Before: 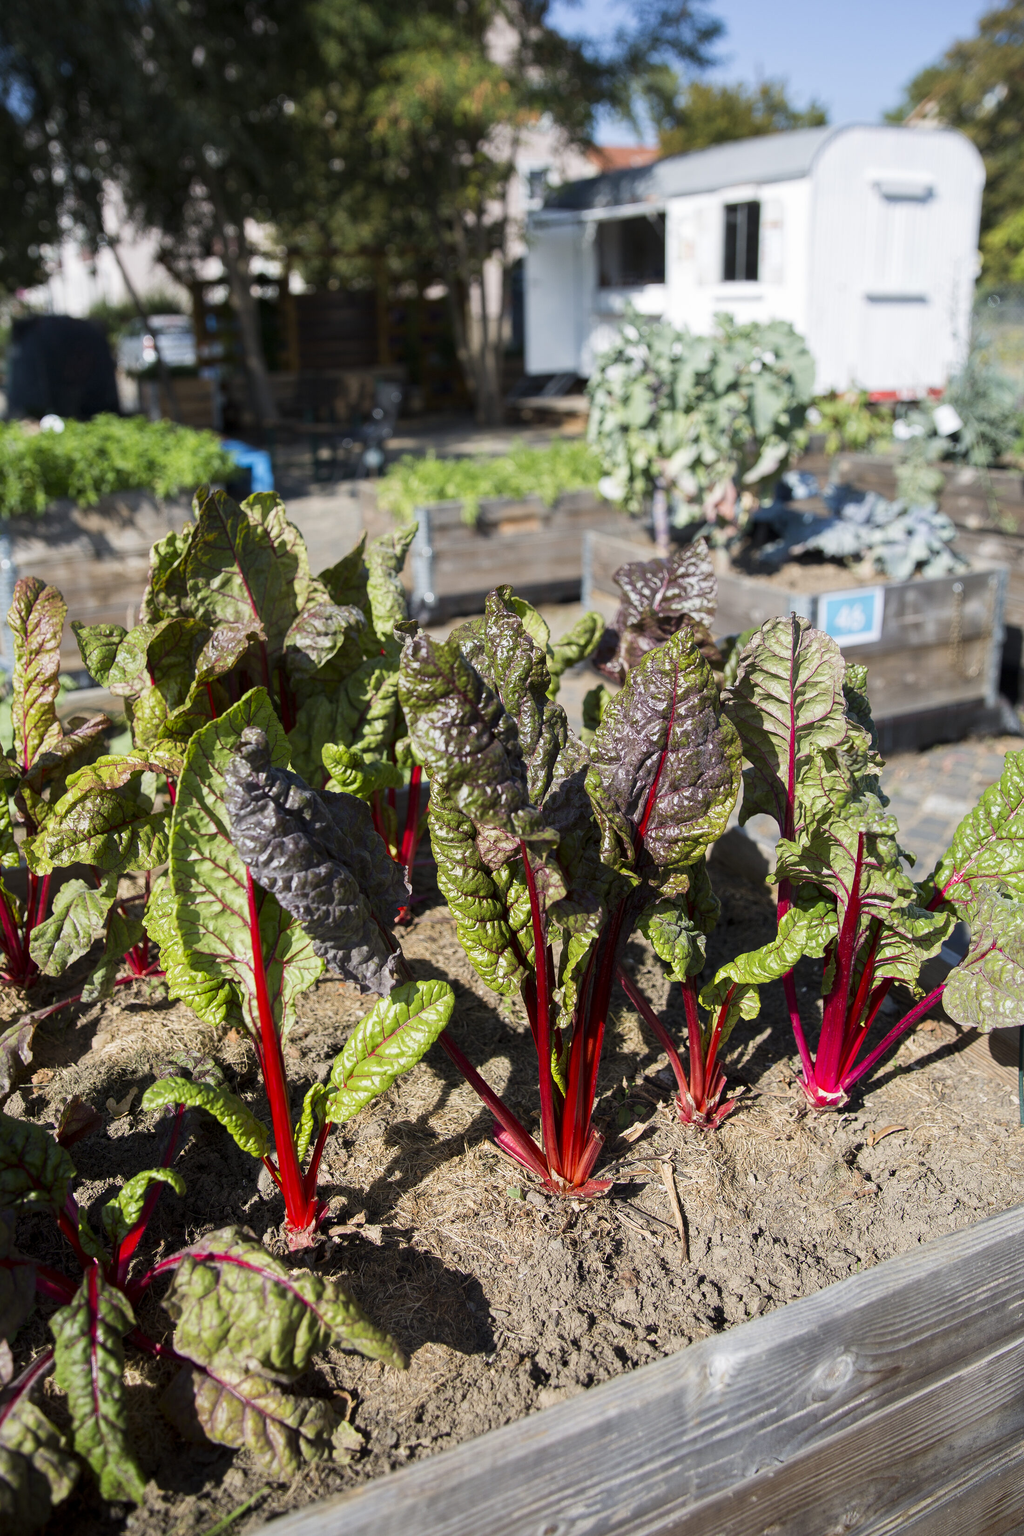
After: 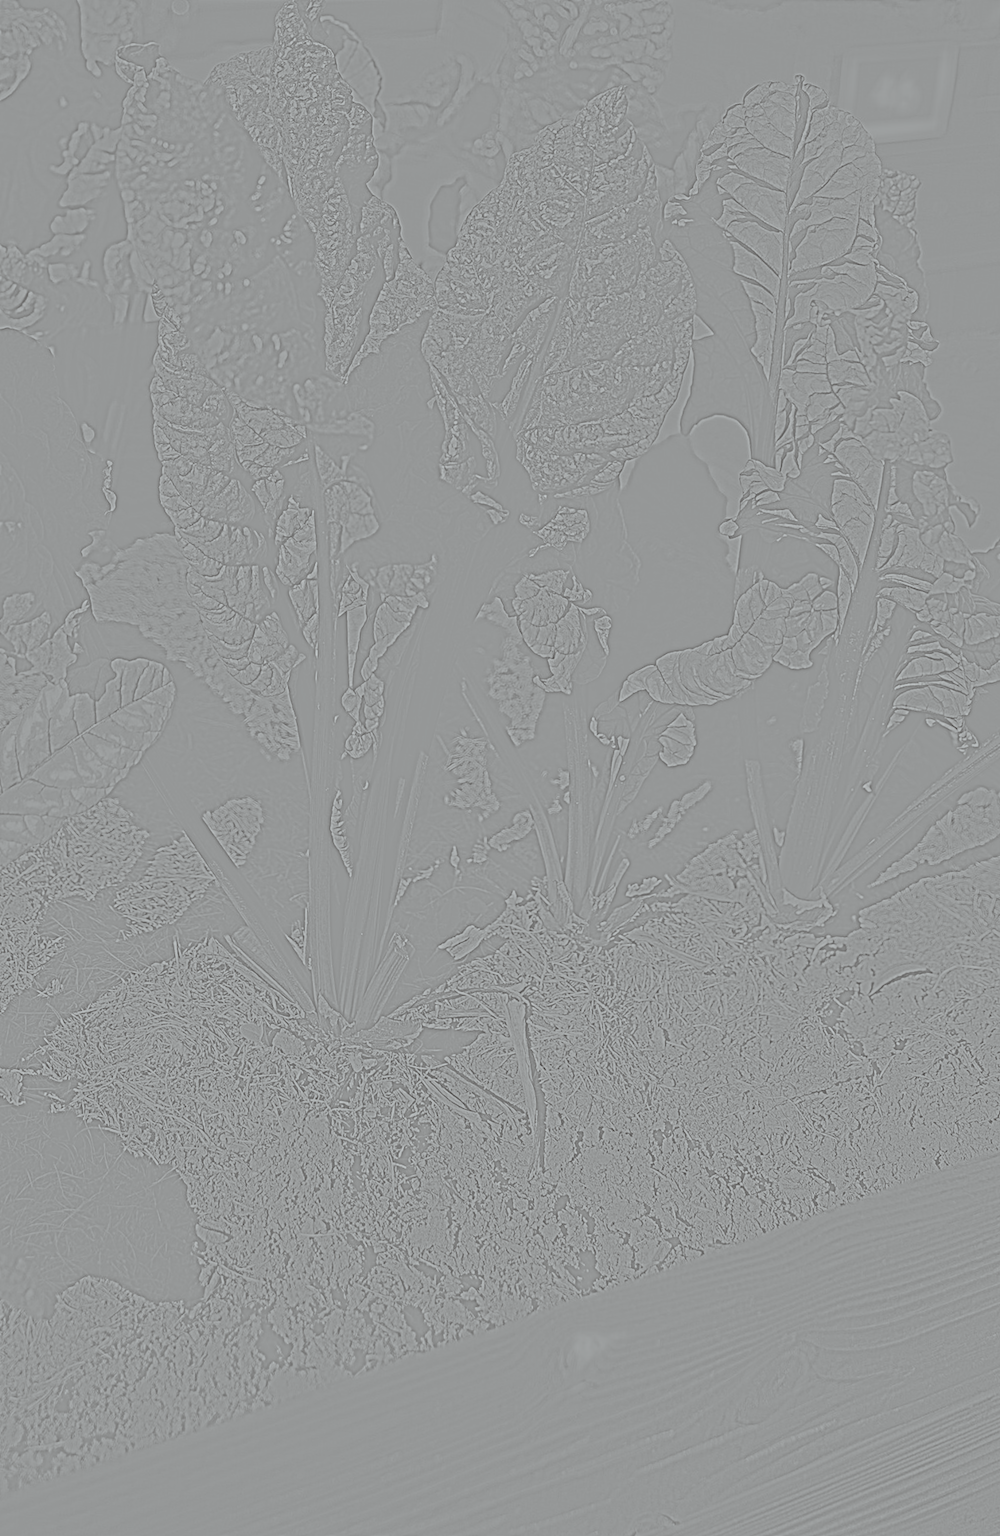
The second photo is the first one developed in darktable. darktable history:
crop: left 34.479%, top 38.822%, right 13.718%, bottom 5.172%
rotate and perspective: rotation 4.1°, automatic cropping off
color correction: highlights a* -2.73, highlights b* -2.09, shadows a* 2.41, shadows b* 2.73
tone curve: curves: ch0 [(0, 0) (0.003, 0.219) (0.011, 0.219) (0.025, 0.223) (0.044, 0.226) (0.069, 0.232) (0.1, 0.24) (0.136, 0.245) (0.177, 0.257) (0.224, 0.281) (0.277, 0.324) (0.335, 0.392) (0.399, 0.484) (0.468, 0.585) (0.543, 0.672) (0.623, 0.741) (0.709, 0.788) (0.801, 0.835) (0.898, 0.878) (1, 1)], preserve colors none
tone equalizer: -8 EV -0.75 EV, -7 EV -0.7 EV, -6 EV -0.6 EV, -5 EV -0.4 EV, -3 EV 0.4 EV, -2 EV 0.6 EV, -1 EV 0.7 EV, +0 EV 0.75 EV, edges refinement/feathering 500, mask exposure compensation -1.57 EV, preserve details no
contrast equalizer: y [[0.5, 0.486, 0.447, 0.446, 0.489, 0.5], [0.5 ×6], [0.5 ×6], [0 ×6], [0 ×6]]
highpass: sharpness 5.84%, contrast boost 8.44%
